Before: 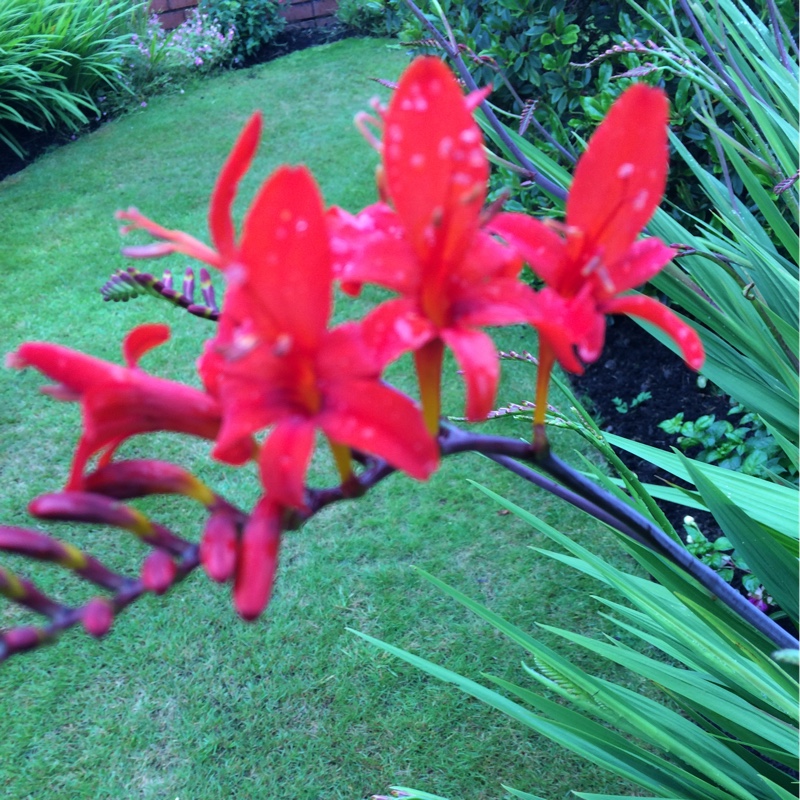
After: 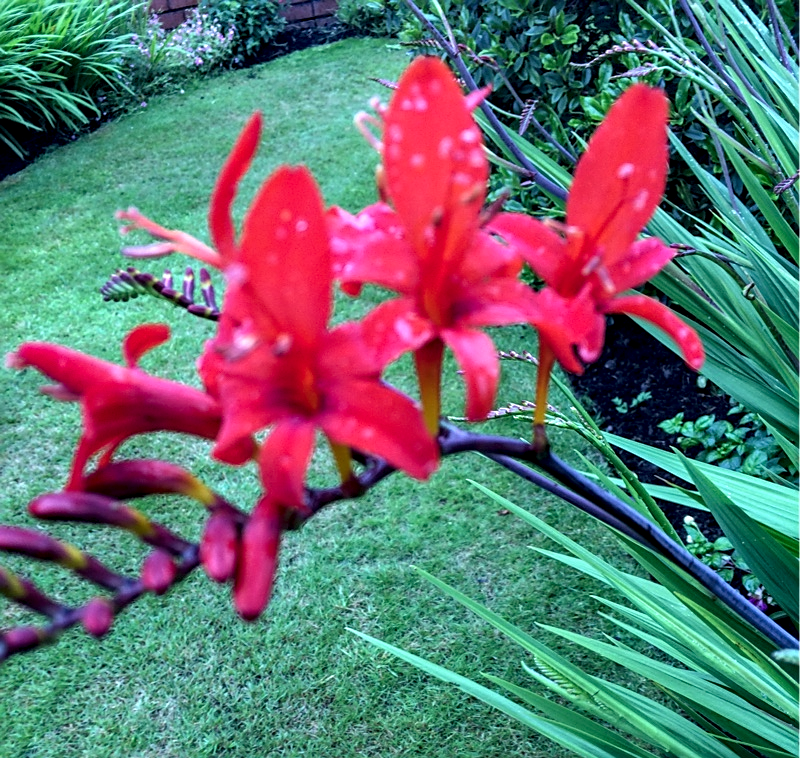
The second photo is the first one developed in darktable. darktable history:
sharpen: on, module defaults
shadows and highlights: soften with gaussian
local contrast: highlights 60%, shadows 59%, detail 160%
crop and rotate: top 0.012%, bottom 5.133%
